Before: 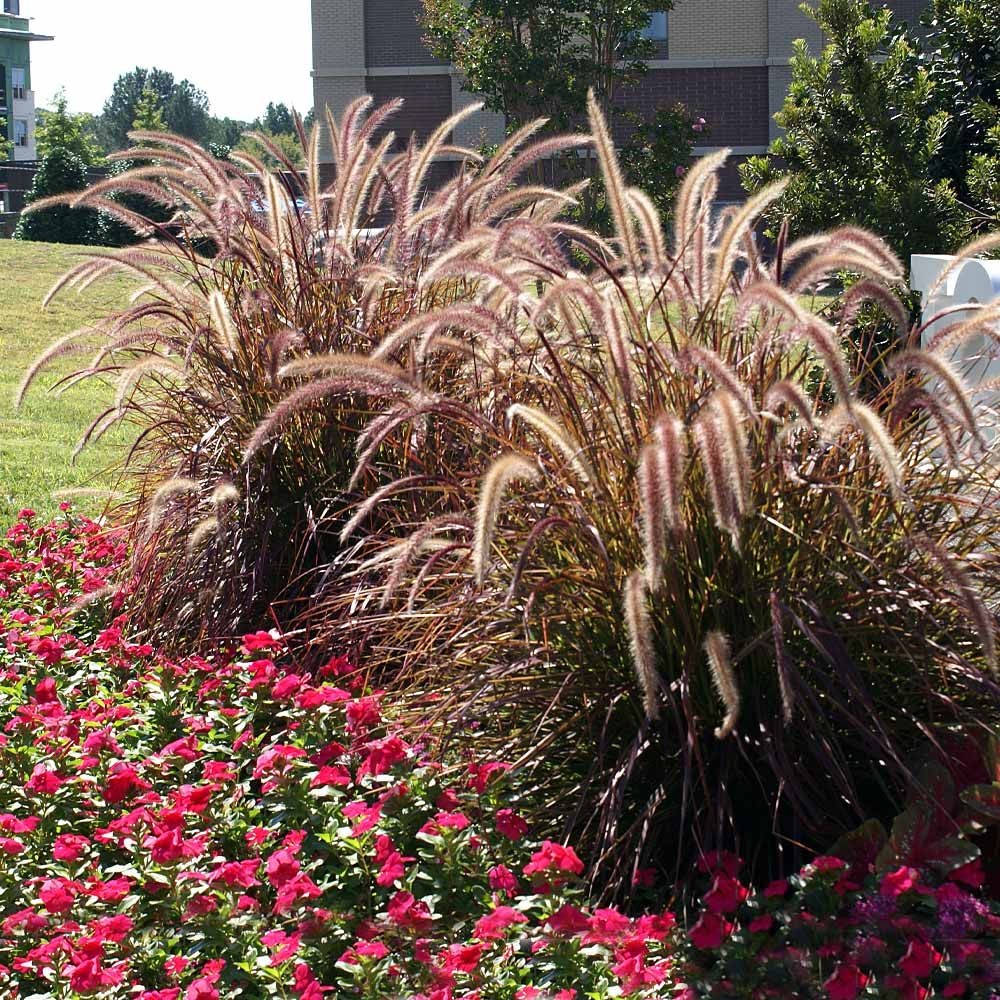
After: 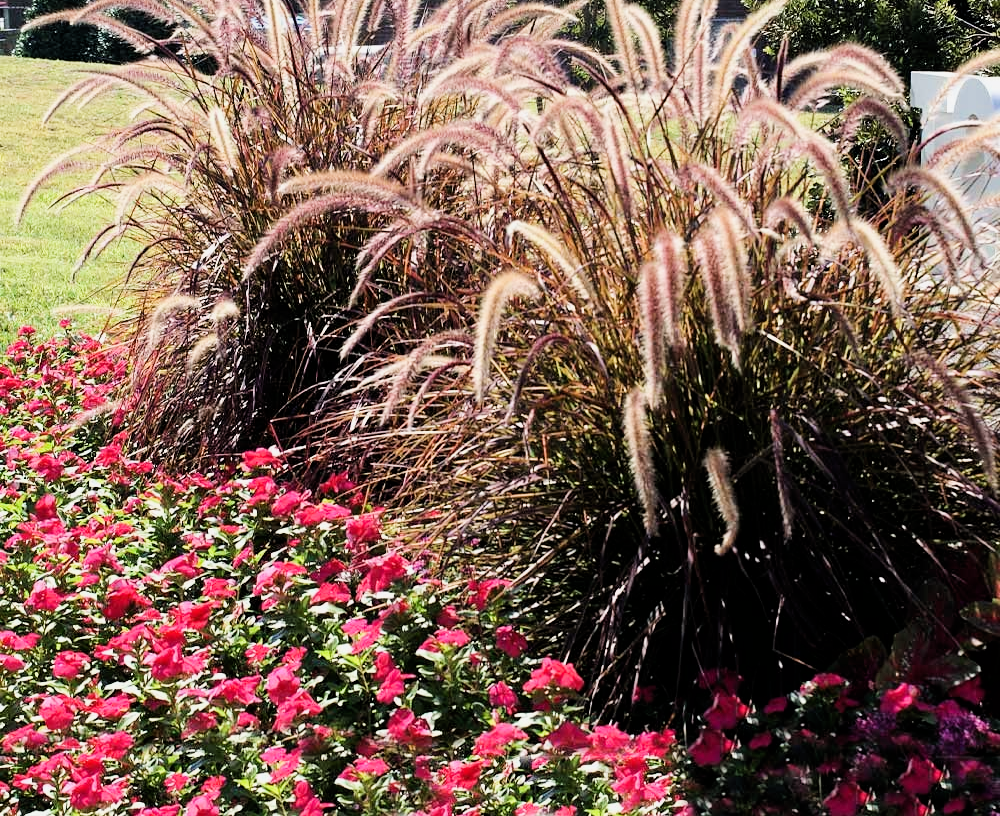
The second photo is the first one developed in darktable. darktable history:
exposure: exposure 0.609 EV, compensate highlight preservation false
filmic rgb: black relative exposure -5 EV, white relative exposure 3.95 EV, hardness 2.87, contrast 1.298, contrast in shadows safe
crop and rotate: top 18.329%
